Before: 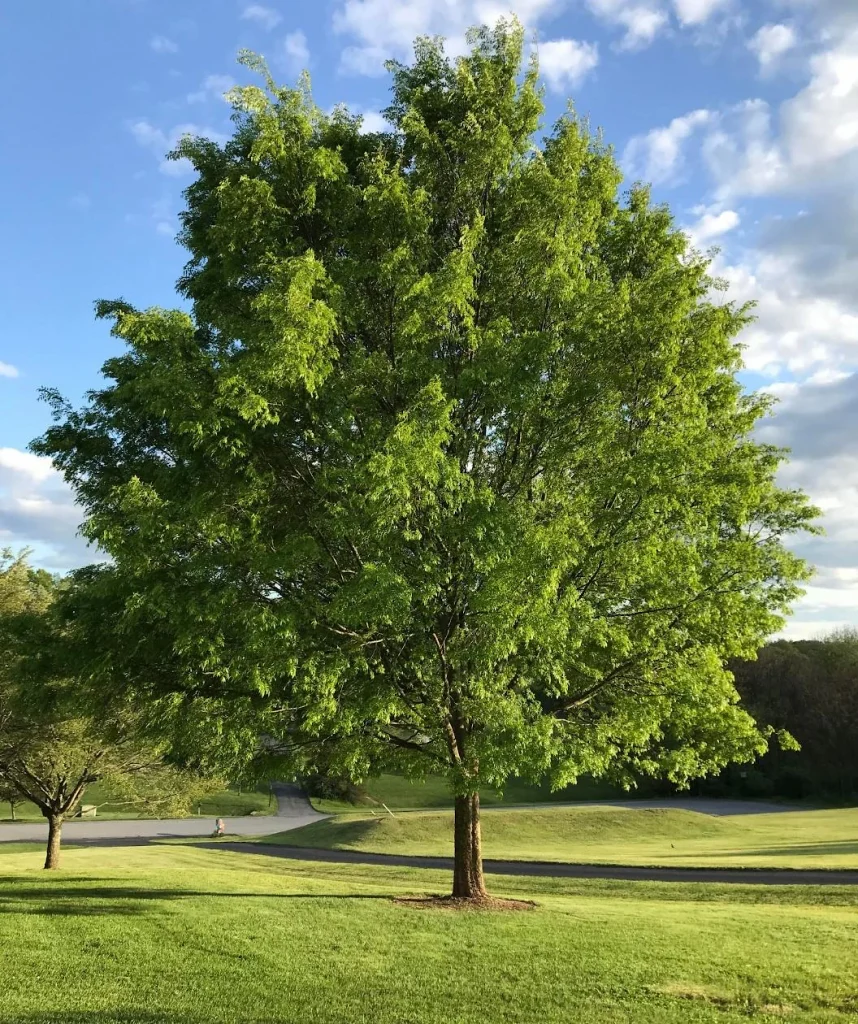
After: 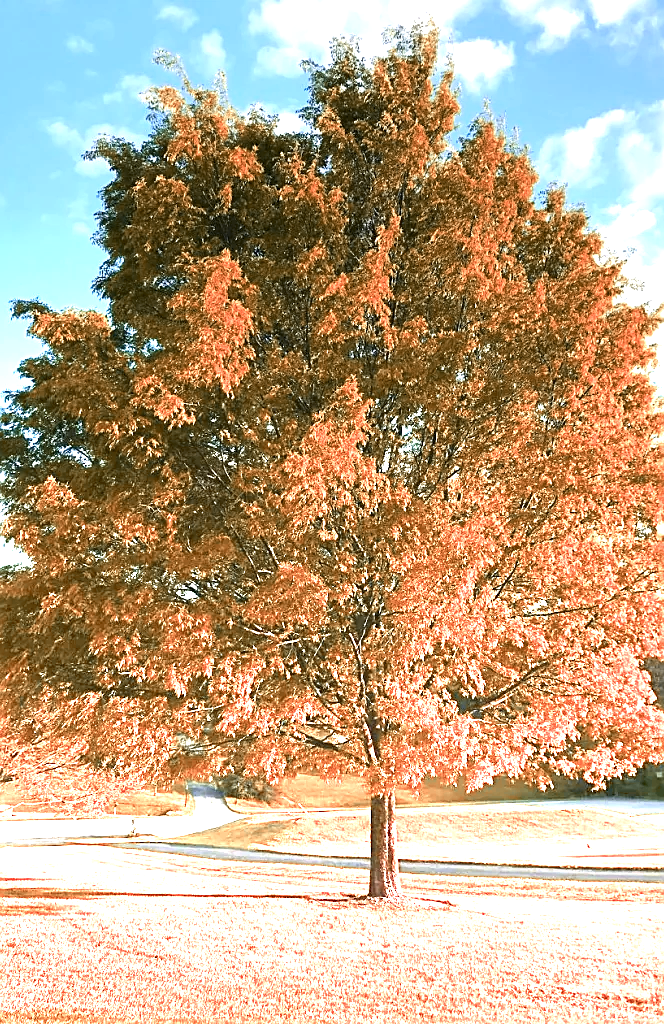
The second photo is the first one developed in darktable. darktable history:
graduated density: density -3.9 EV
crop: left 9.88%, right 12.664%
sharpen: on, module defaults
exposure: exposure 0.943 EV, compensate highlight preservation false
color zones: curves: ch0 [(0.006, 0.385) (0.143, 0.563) (0.243, 0.321) (0.352, 0.464) (0.516, 0.456) (0.625, 0.5) (0.75, 0.5) (0.875, 0.5)]; ch1 [(0, 0.5) (0.134, 0.504) (0.246, 0.463) (0.421, 0.515) (0.5, 0.56) (0.625, 0.5) (0.75, 0.5) (0.875, 0.5)]; ch2 [(0, 0.5) (0.131, 0.426) (0.307, 0.289) (0.38, 0.188) (0.513, 0.216) (0.625, 0.548) (0.75, 0.468) (0.838, 0.396) (0.971, 0.311)]
color calibration: illuminant custom, x 0.348, y 0.366, temperature 4940.58 K
